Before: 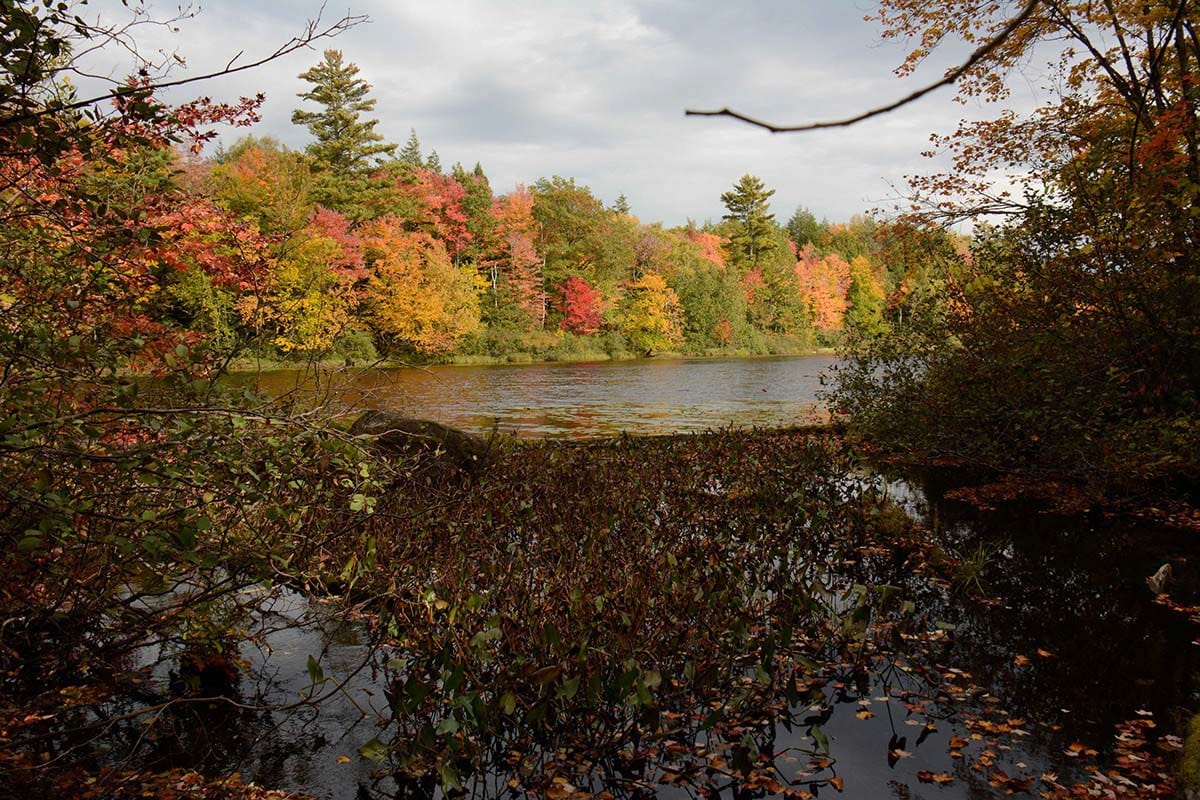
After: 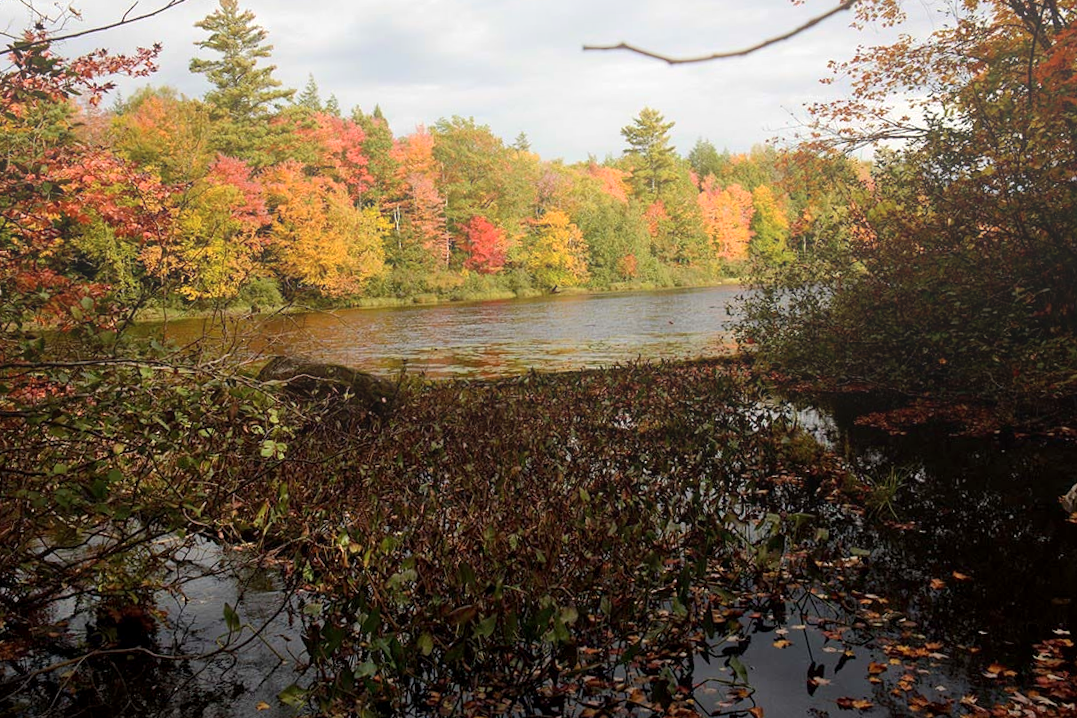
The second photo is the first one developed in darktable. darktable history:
crop and rotate: angle 1.96°, left 5.673%, top 5.673%
local contrast: highlights 100%, shadows 100%, detail 120%, midtone range 0.2
exposure: exposure 0.128 EV, compensate highlight preservation false
bloom: size 40%
